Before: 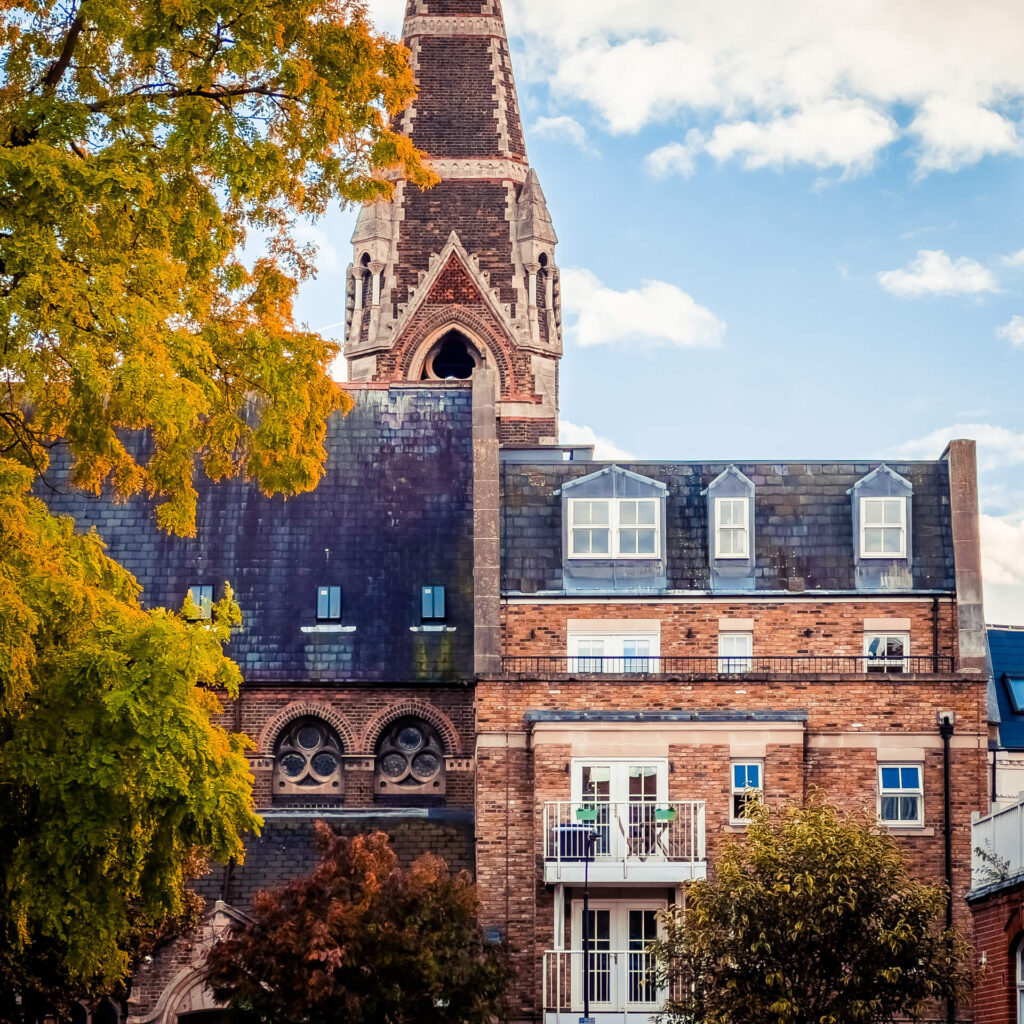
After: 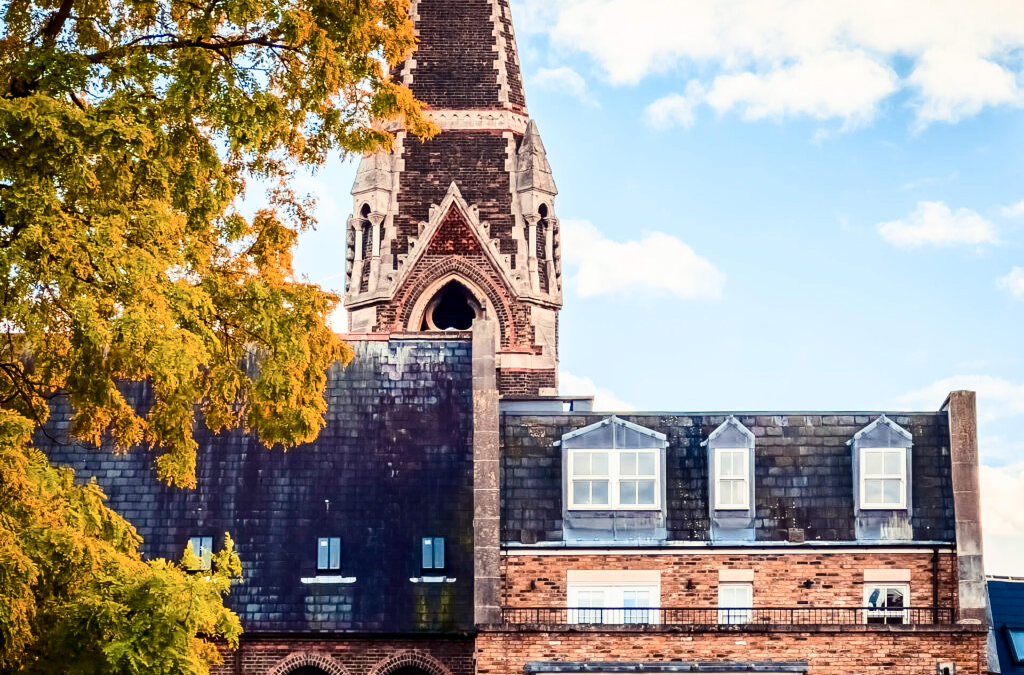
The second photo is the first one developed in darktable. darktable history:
contrast brightness saturation: contrast 0.291
crop and rotate: top 4.817%, bottom 29.217%
